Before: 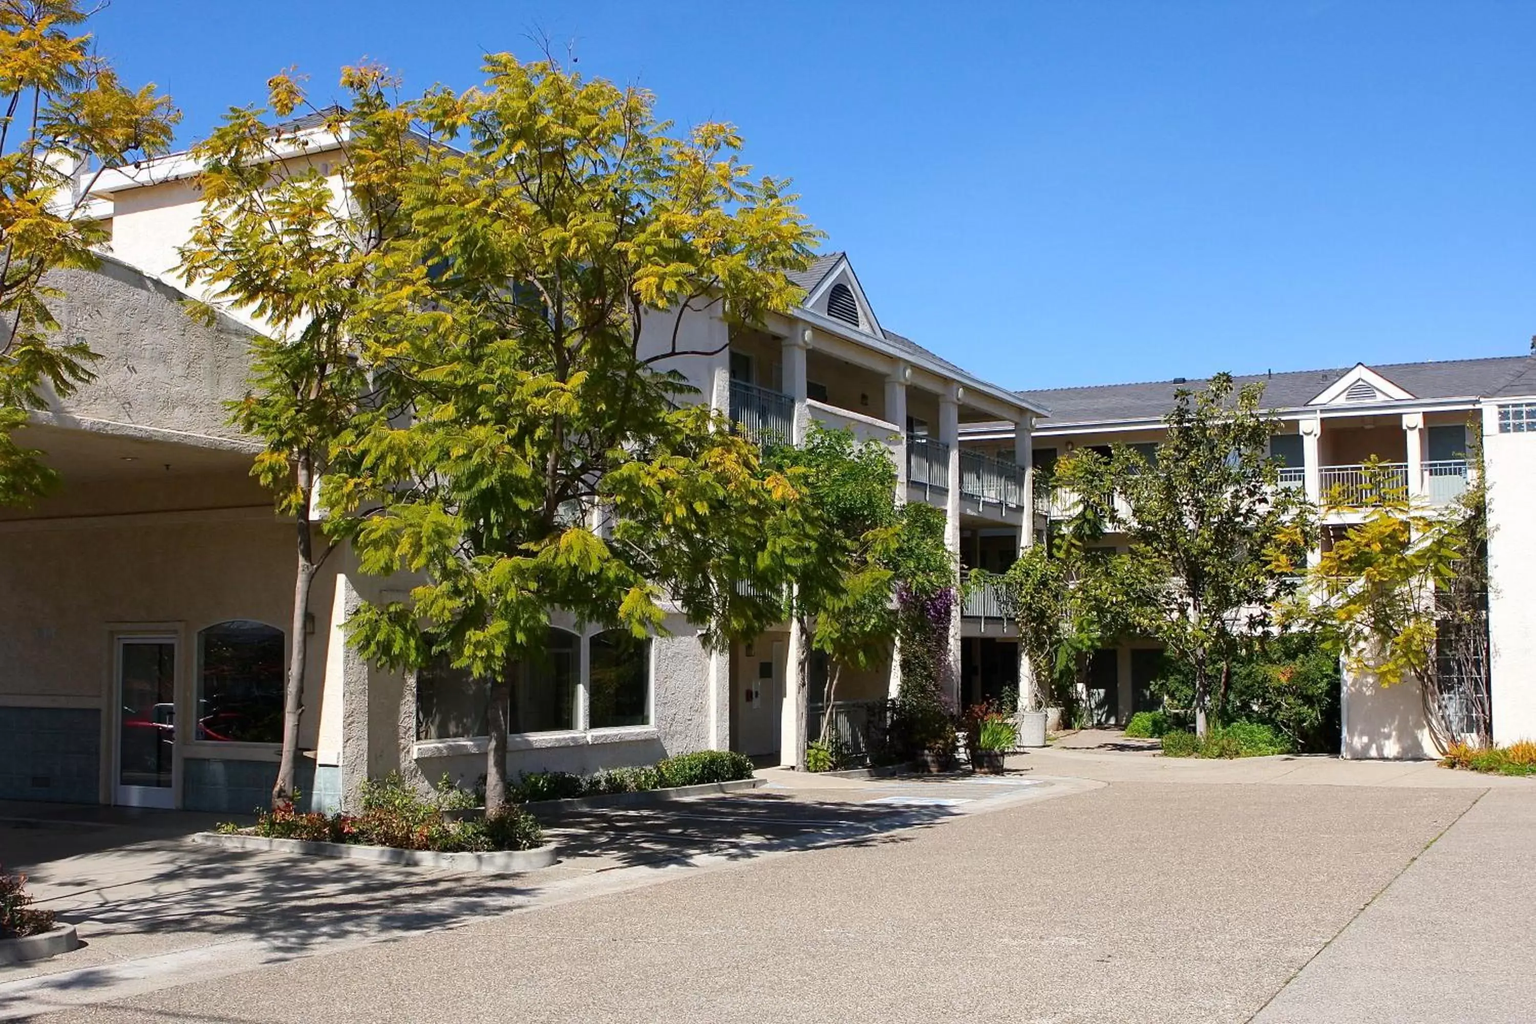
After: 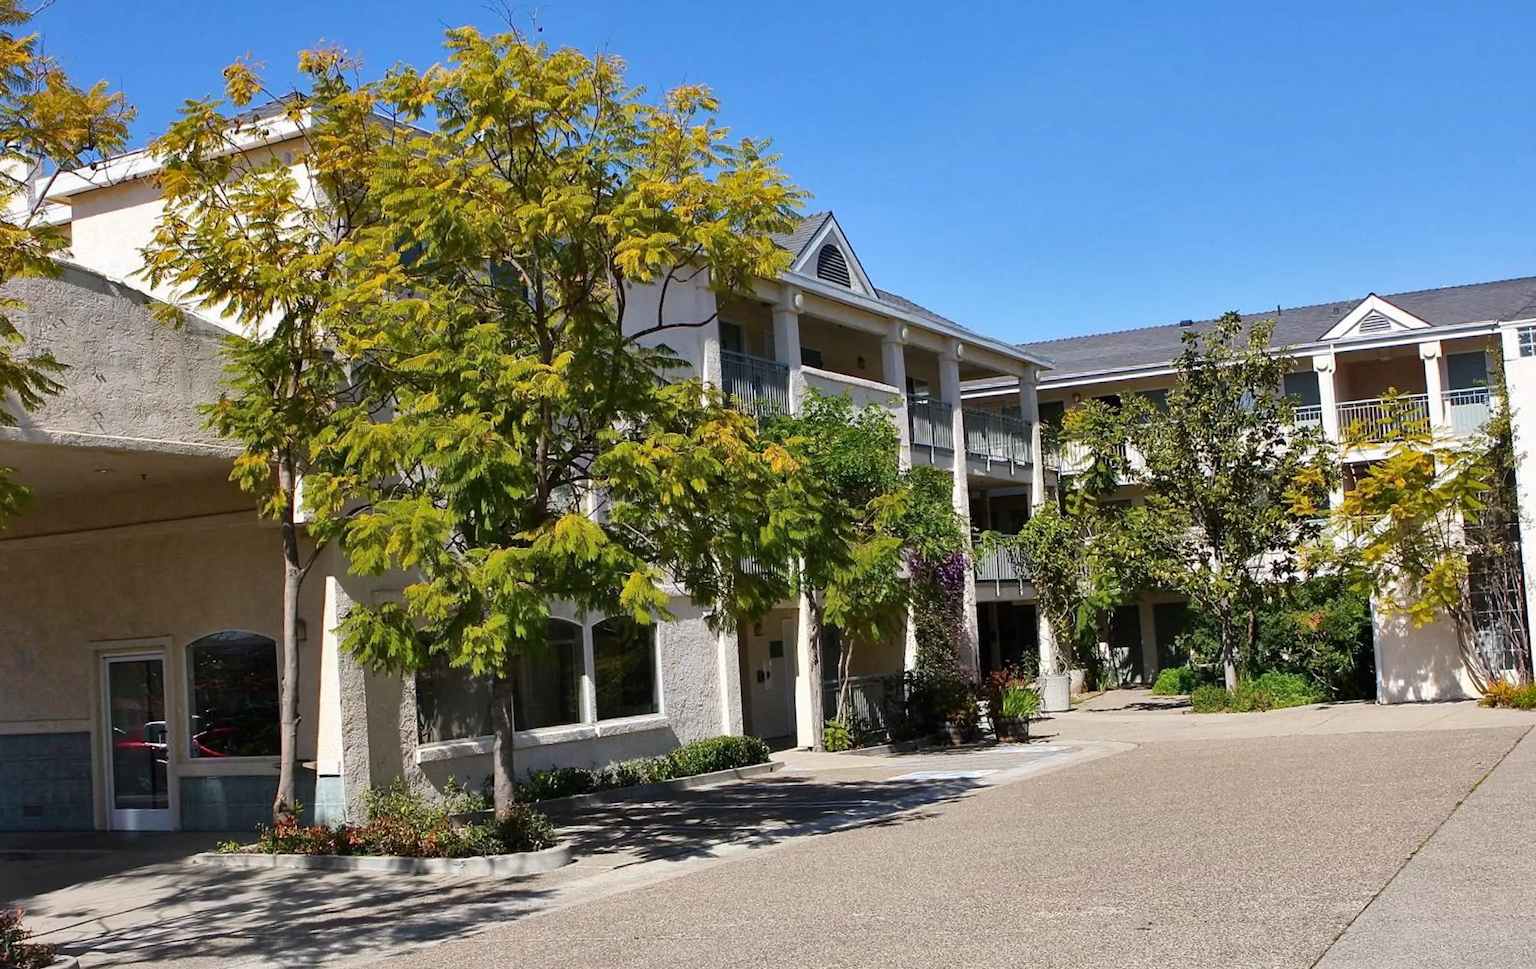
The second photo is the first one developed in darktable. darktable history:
shadows and highlights: soften with gaussian
rotate and perspective: rotation -3.52°, crop left 0.036, crop right 0.964, crop top 0.081, crop bottom 0.919
